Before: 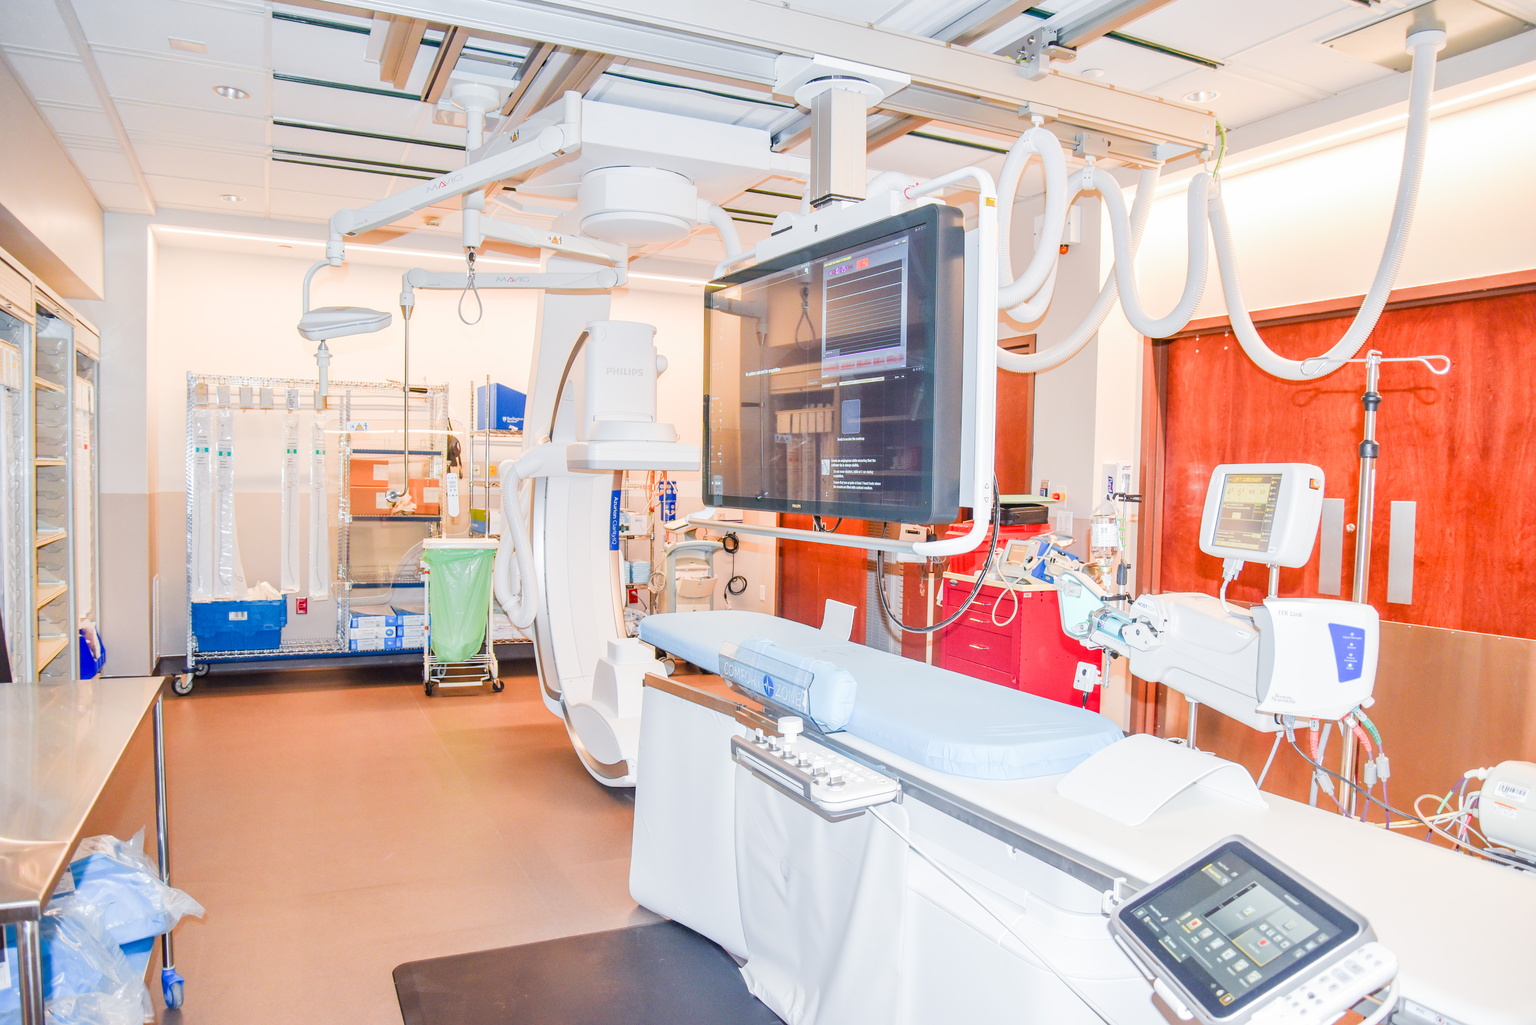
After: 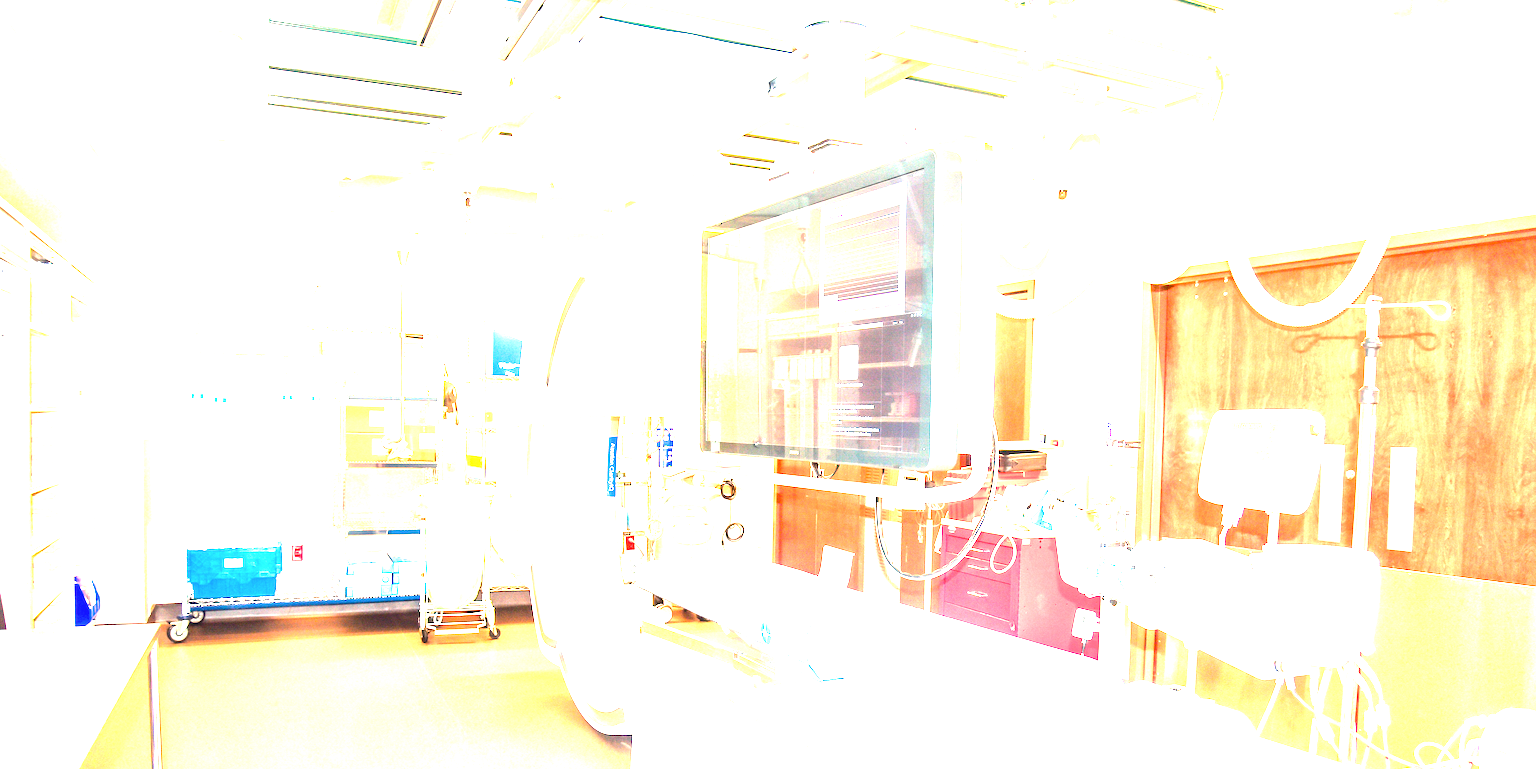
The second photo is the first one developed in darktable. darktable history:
color calibration: x 0.342, y 0.355, temperature 5146 K
exposure: black level correction 0.001, exposure 2.607 EV, compensate exposure bias true, compensate highlight preservation false
white balance: red 1.123, blue 0.83
crop: left 0.387%, top 5.469%, bottom 19.809%
